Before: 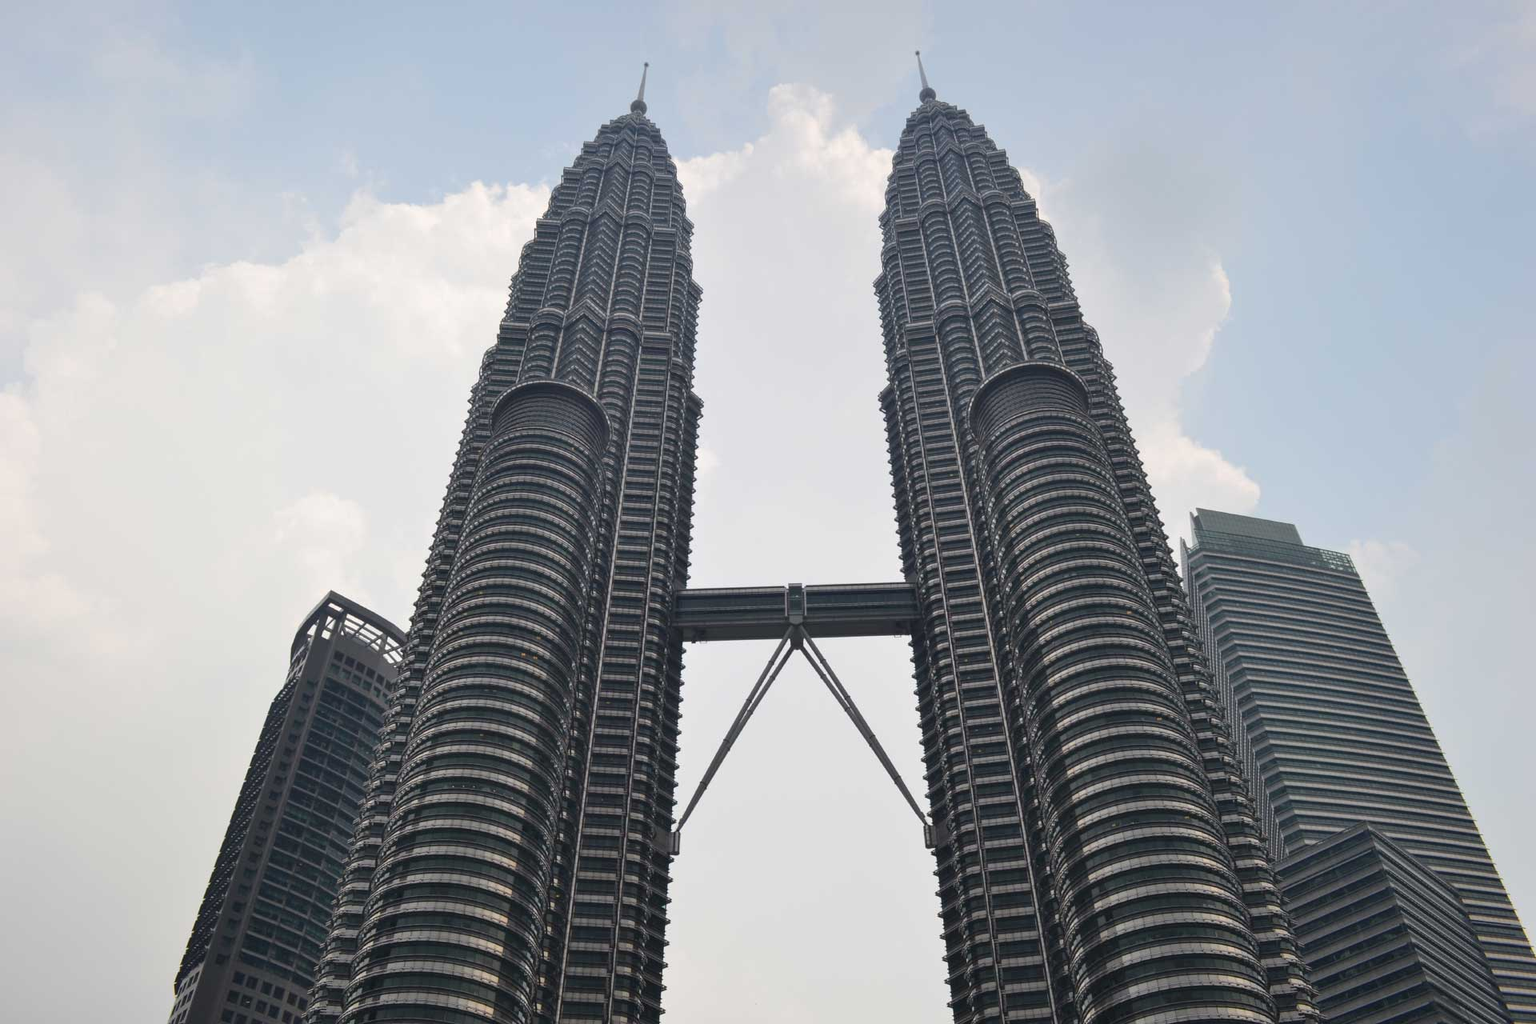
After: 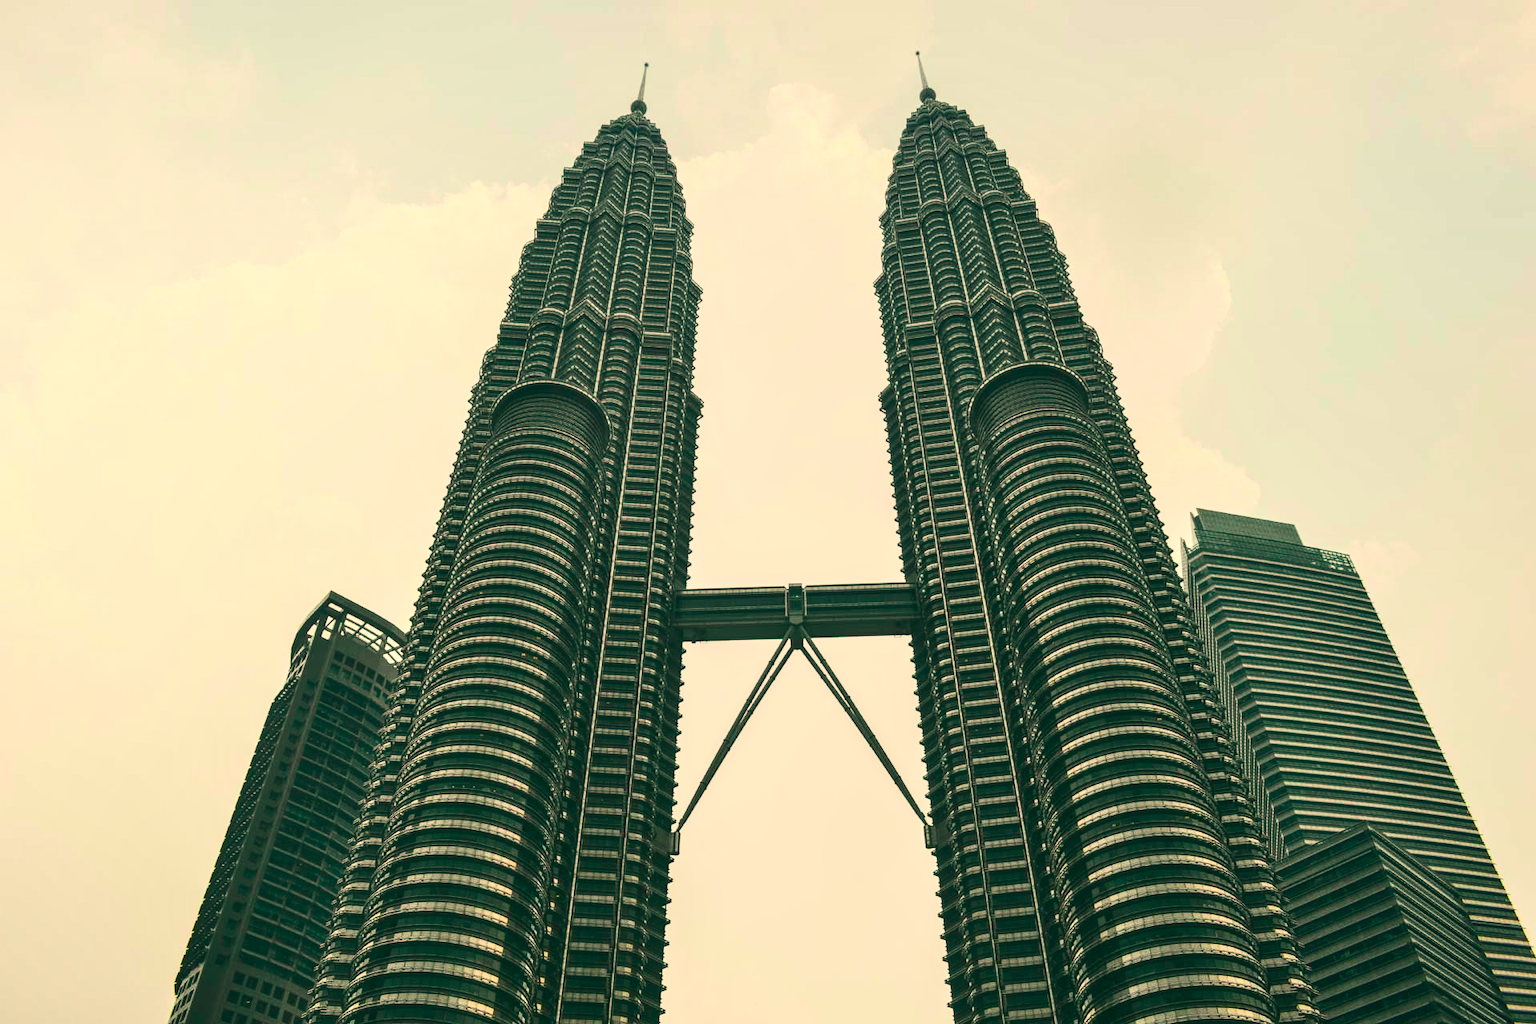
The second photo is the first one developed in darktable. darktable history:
local contrast: detail 130%
velvia: on, module defaults
contrast brightness saturation: contrast 0.412, brightness 0.109, saturation 0.211
exposure: compensate exposure bias true, compensate highlight preservation false
tone curve: curves: ch0 [(0.001, 0.042) (0.128, 0.16) (0.452, 0.42) (0.603, 0.566) (0.754, 0.733) (1, 1)]; ch1 [(0, 0) (0.325, 0.327) (0.412, 0.441) (0.473, 0.466) (0.5, 0.499) (0.549, 0.558) (0.617, 0.625) (0.713, 0.7) (1, 1)]; ch2 [(0, 0) (0.386, 0.397) (0.445, 0.47) (0.505, 0.498) (0.529, 0.524) (0.574, 0.569) (0.652, 0.641) (1, 1)], color space Lab, independent channels, preserve colors none
color correction: highlights a* 5.01, highlights b* 24.45, shadows a* -15.66, shadows b* 3.96
